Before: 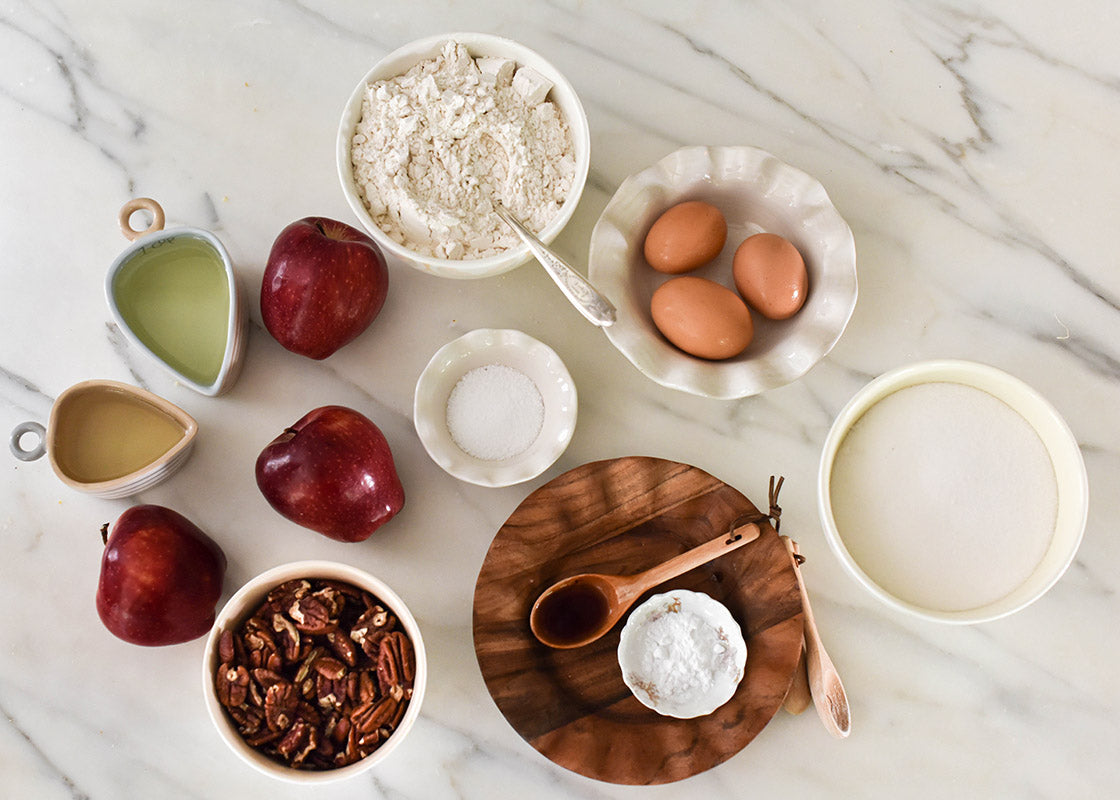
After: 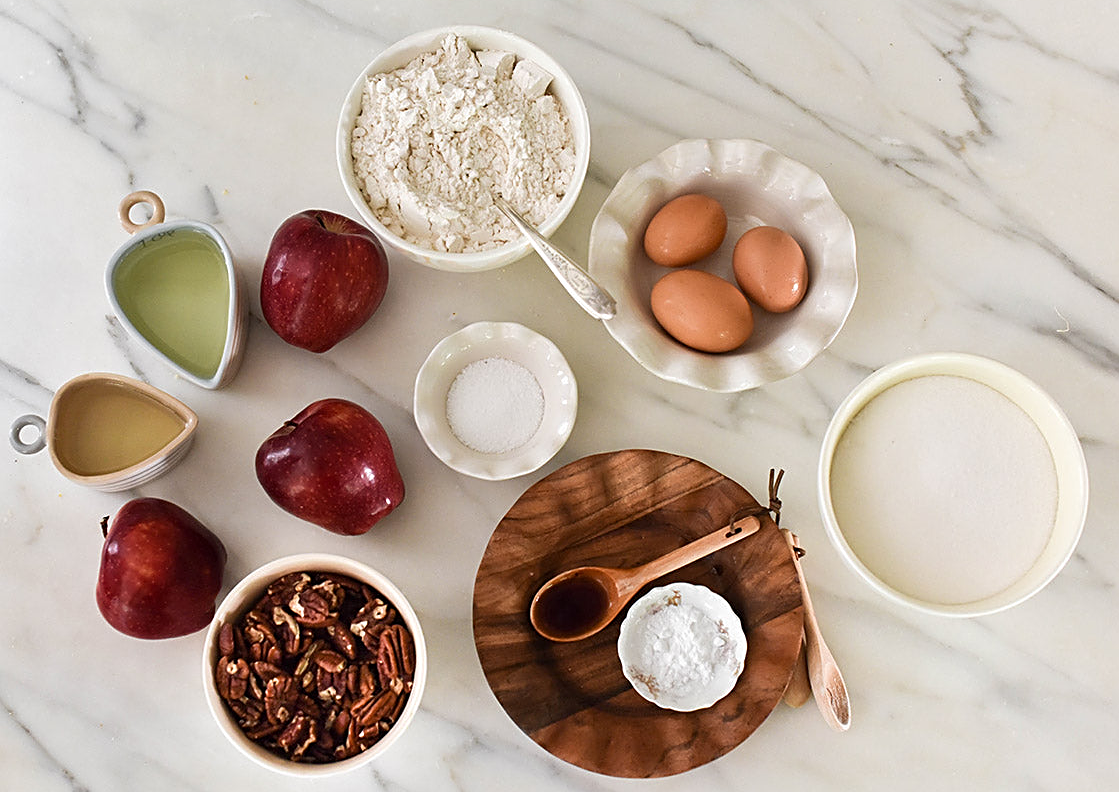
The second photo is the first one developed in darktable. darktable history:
crop: top 0.952%, right 0.058%
sharpen: on, module defaults
